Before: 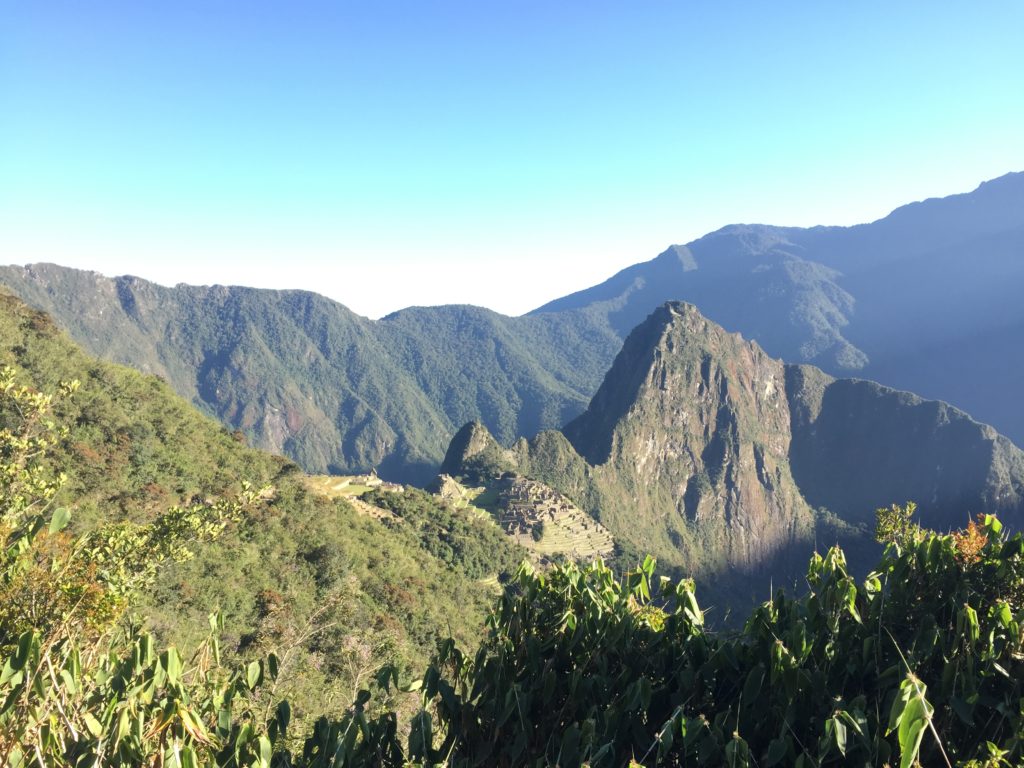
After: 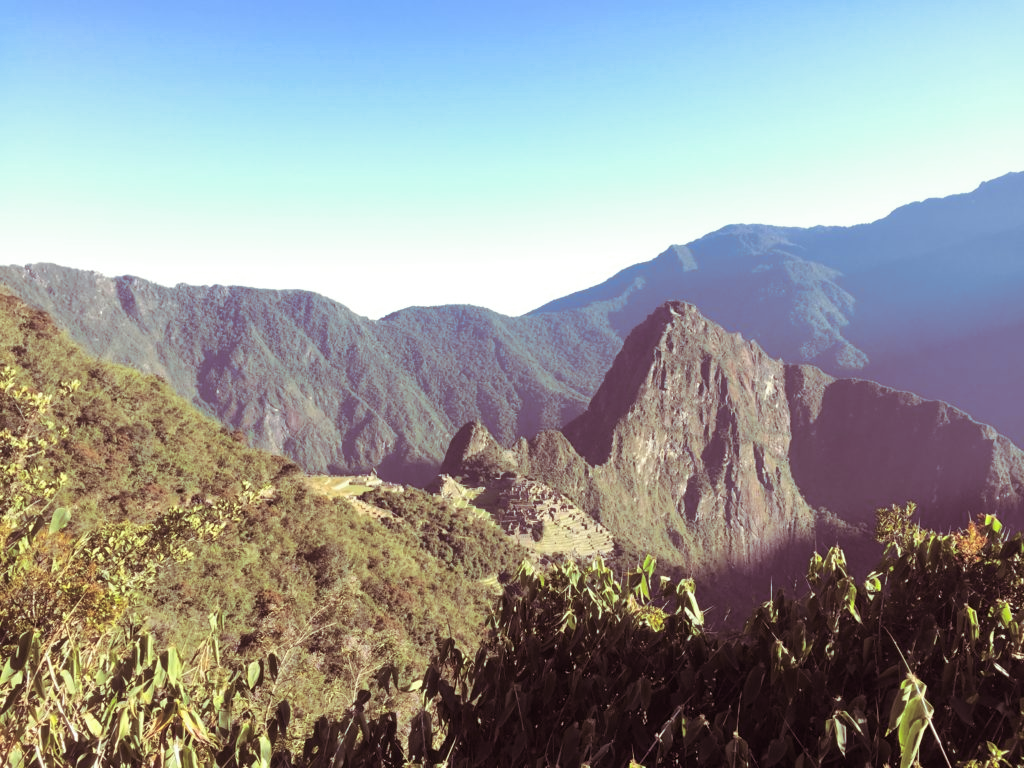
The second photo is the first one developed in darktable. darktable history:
white balance: emerald 1
split-toning: on, module defaults
